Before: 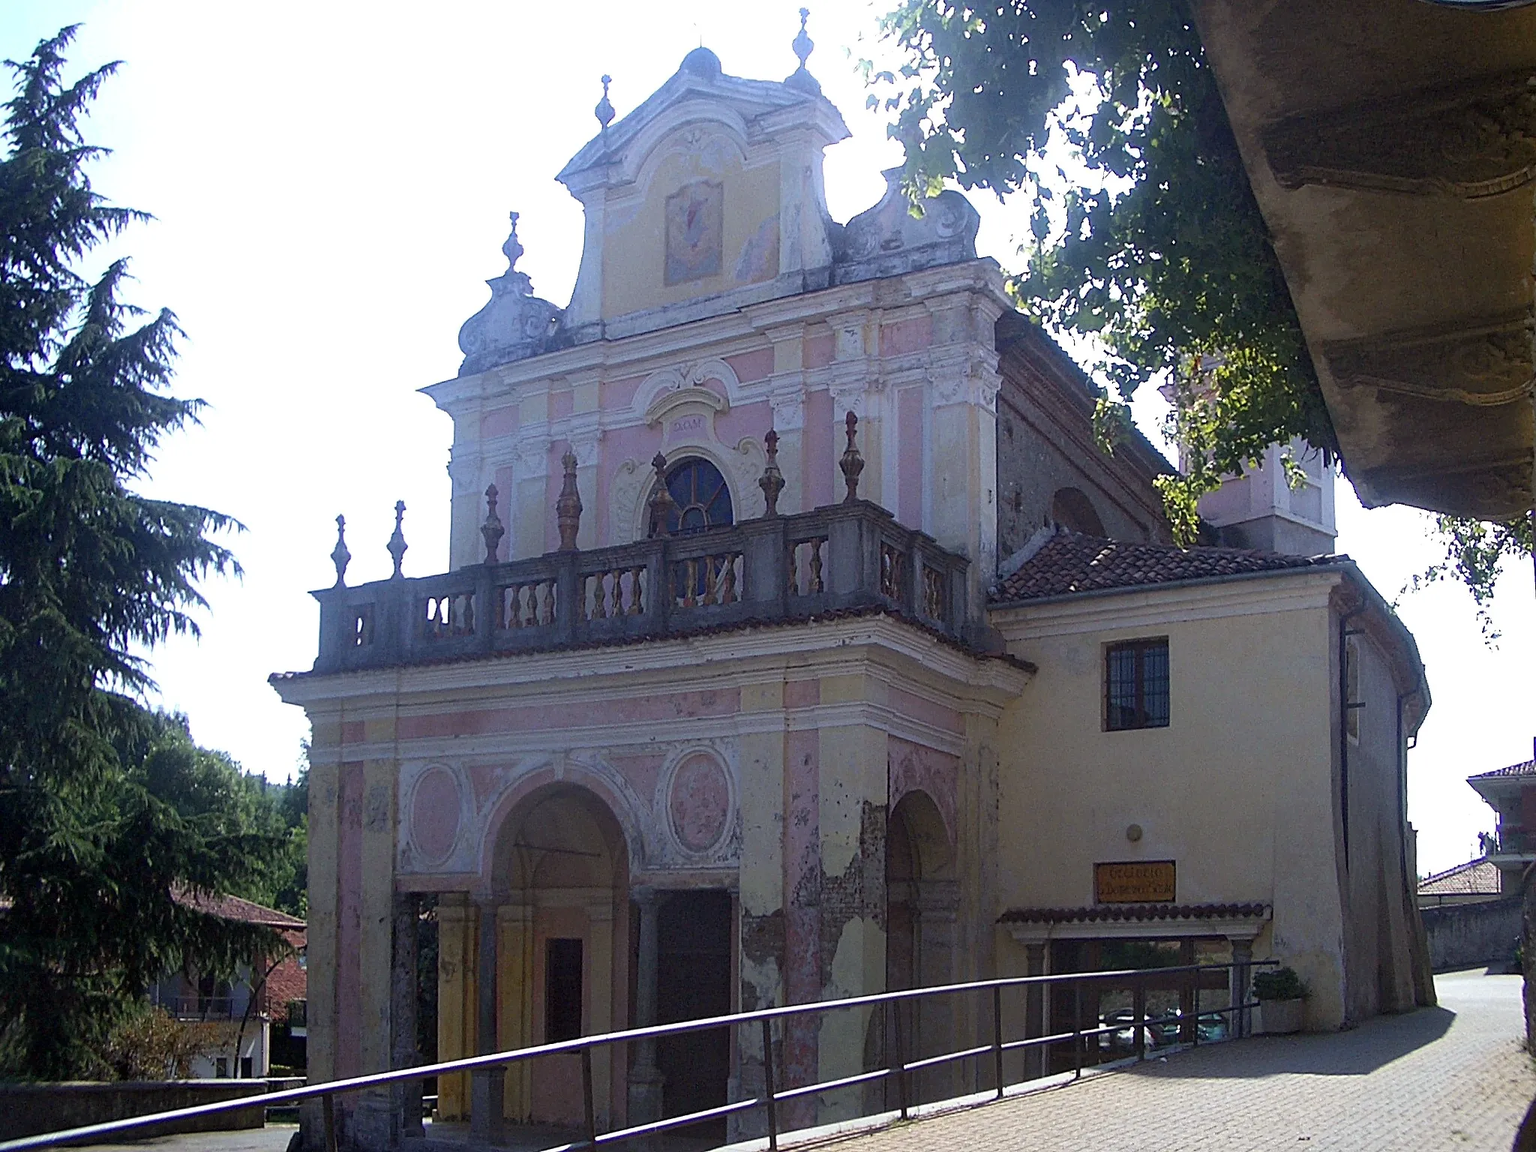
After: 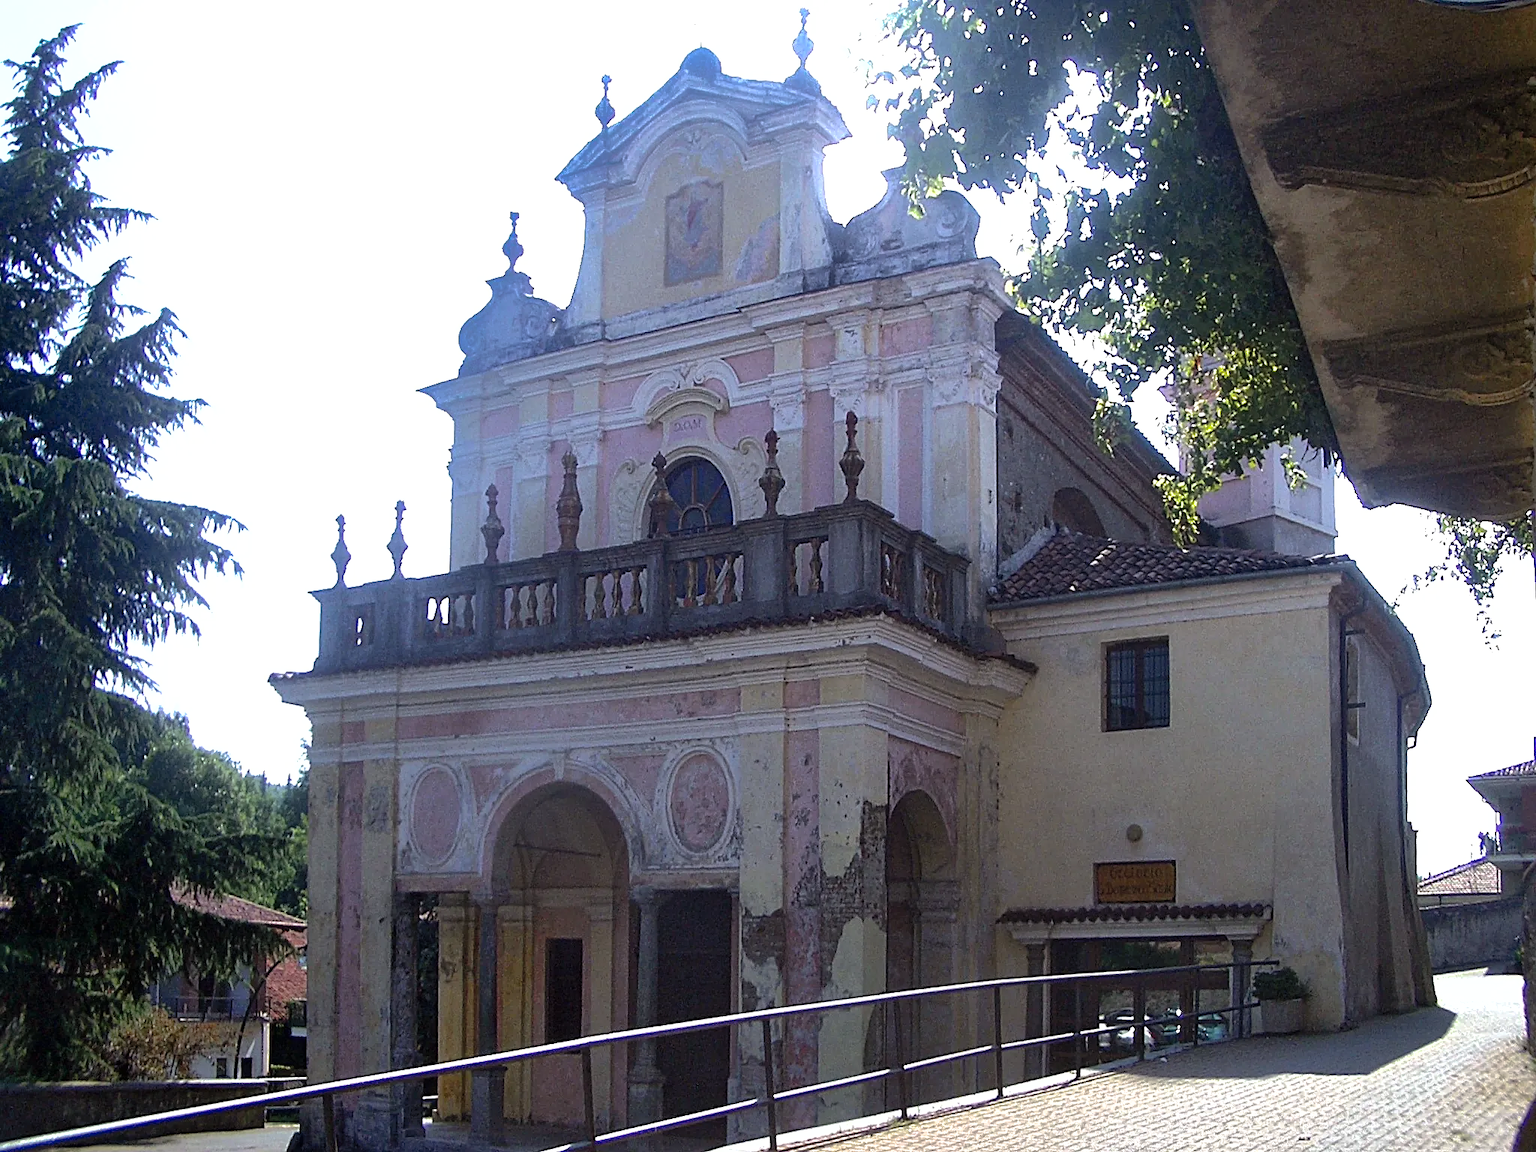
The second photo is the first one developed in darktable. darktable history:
tone equalizer: -8 EV -0.758 EV, -7 EV -0.677 EV, -6 EV -0.595 EV, -5 EV -0.365 EV, -3 EV 0.381 EV, -2 EV 0.6 EV, -1 EV 0.683 EV, +0 EV 0.728 EV, edges refinement/feathering 500, mask exposure compensation -1.57 EV, preserve details no
shadows and highlights: highlights -59.79
